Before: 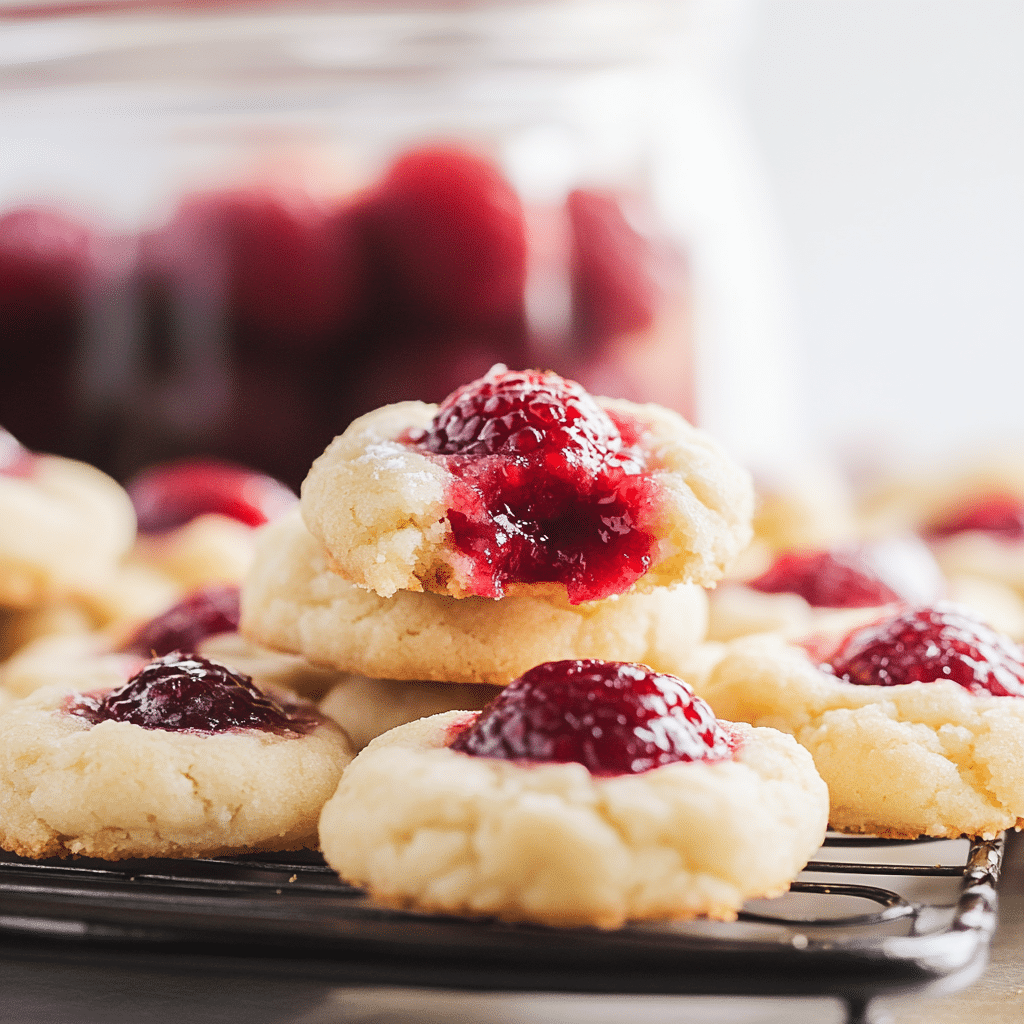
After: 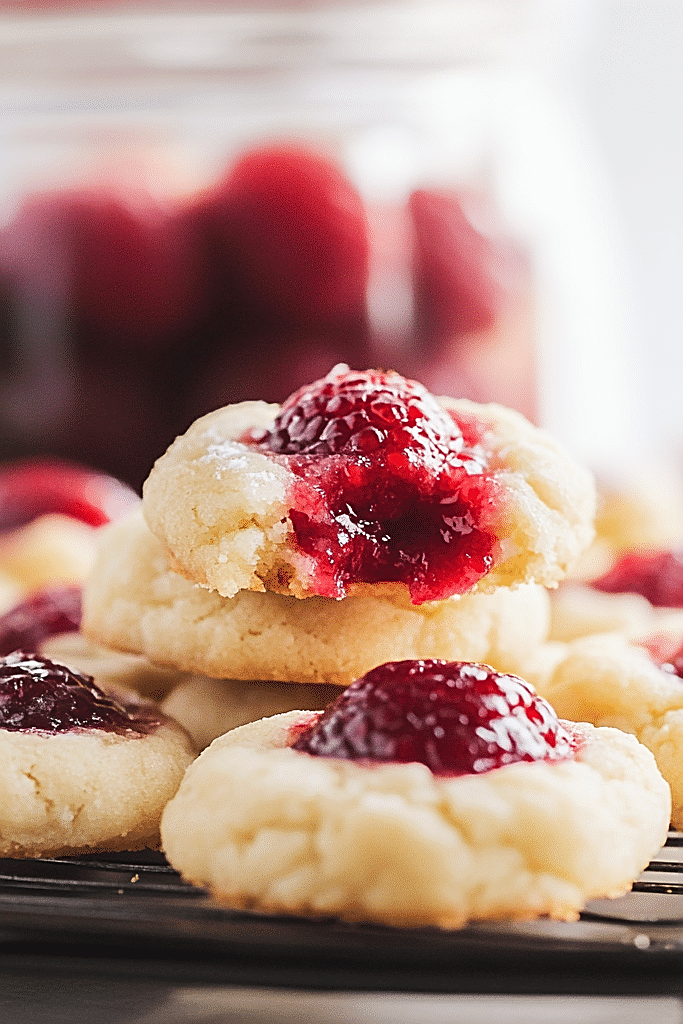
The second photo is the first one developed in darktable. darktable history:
sharpen: on, module defaults
crop and rotate: left 15.446%, right 17.836%
